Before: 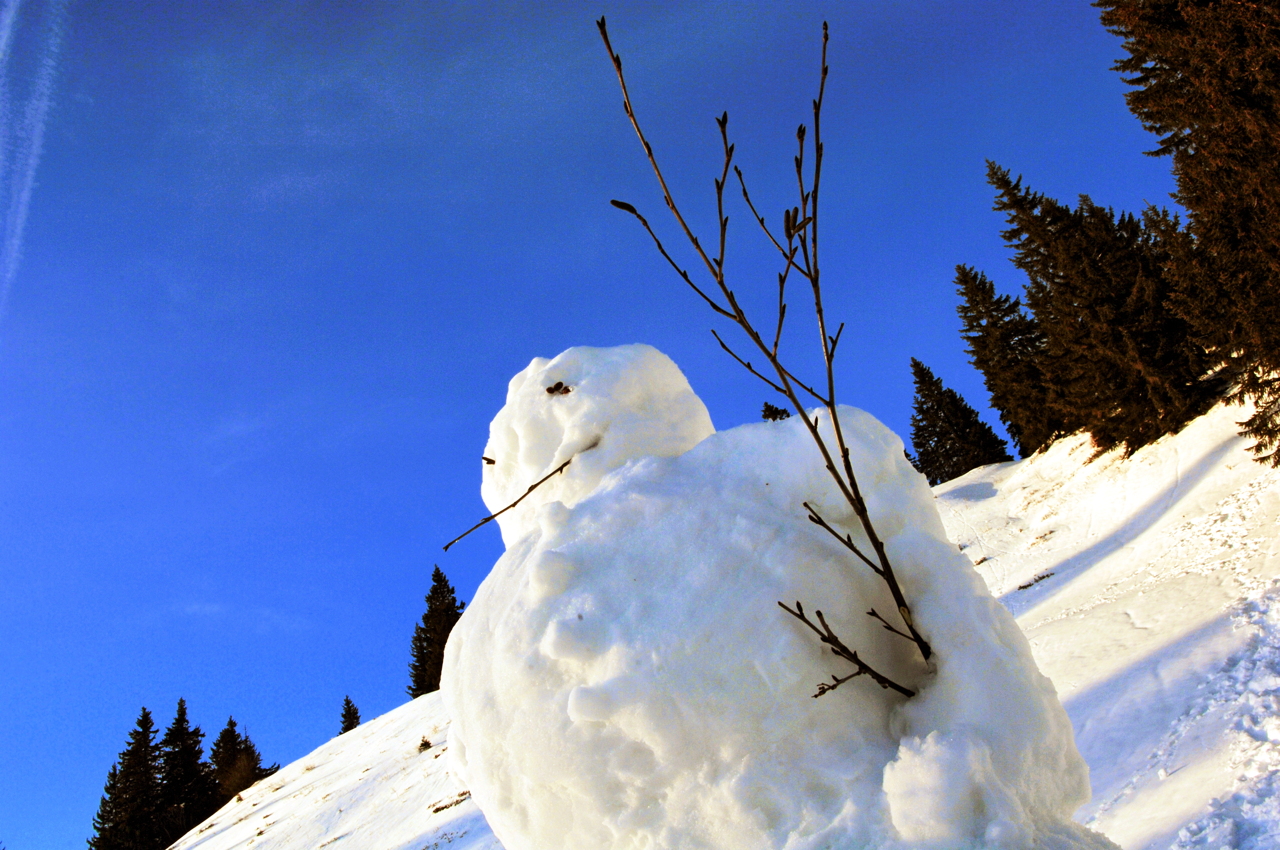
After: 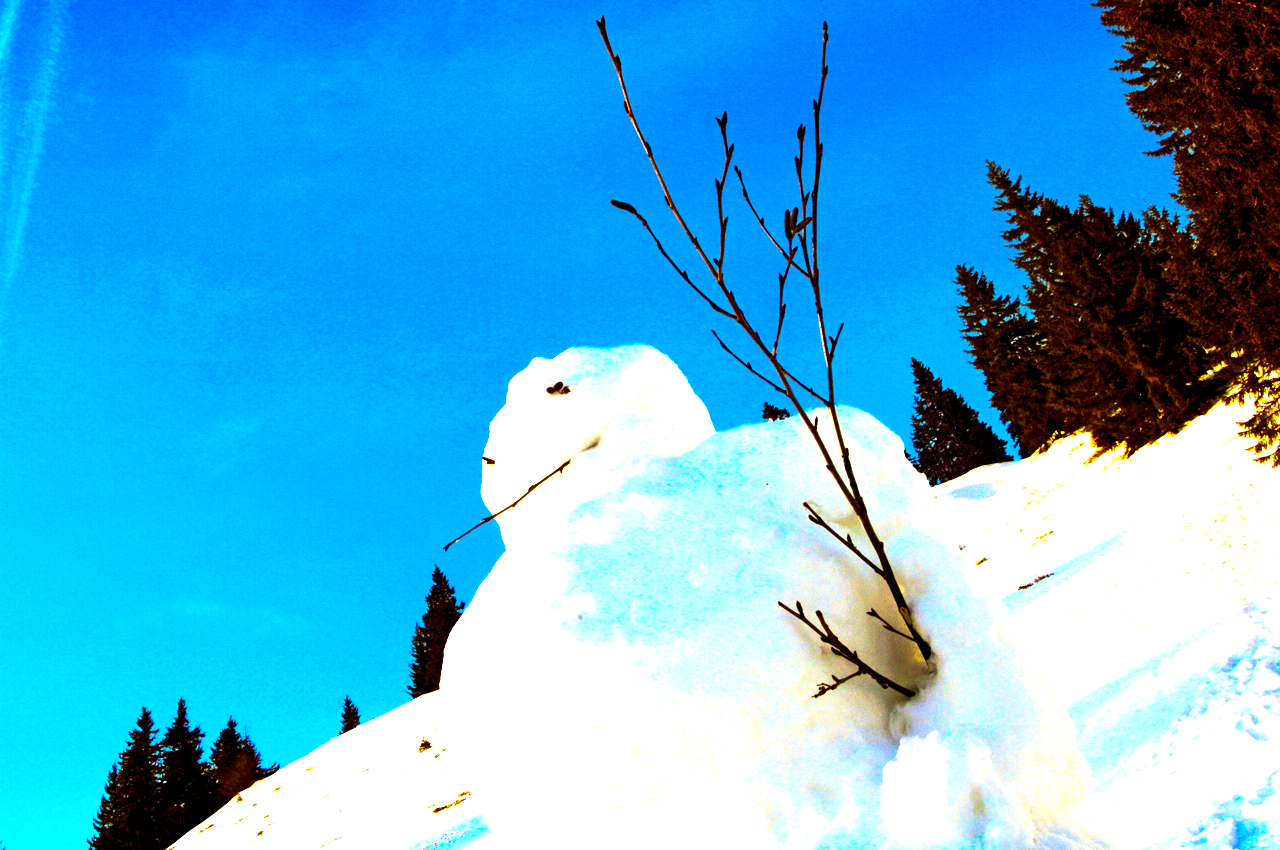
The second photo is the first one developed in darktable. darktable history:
contrast brightness saturation: contrast 0.132, brightness -0.236, saturation 0.14
color balance rgb: global offset › luminance -0.434%, linear chroma grading › shadows -39.832%, linear chroma grading › highlights 40.651%, linear chroma grading › global chroma 44.527%, linear chroma grading › mid-tones -29.689%, perceptual saturation grading › global saturation 0.959%, global vibrance 14.549%
exposure: black level correction 0, exposure 1.199 EV, compensate highlight preservation false
